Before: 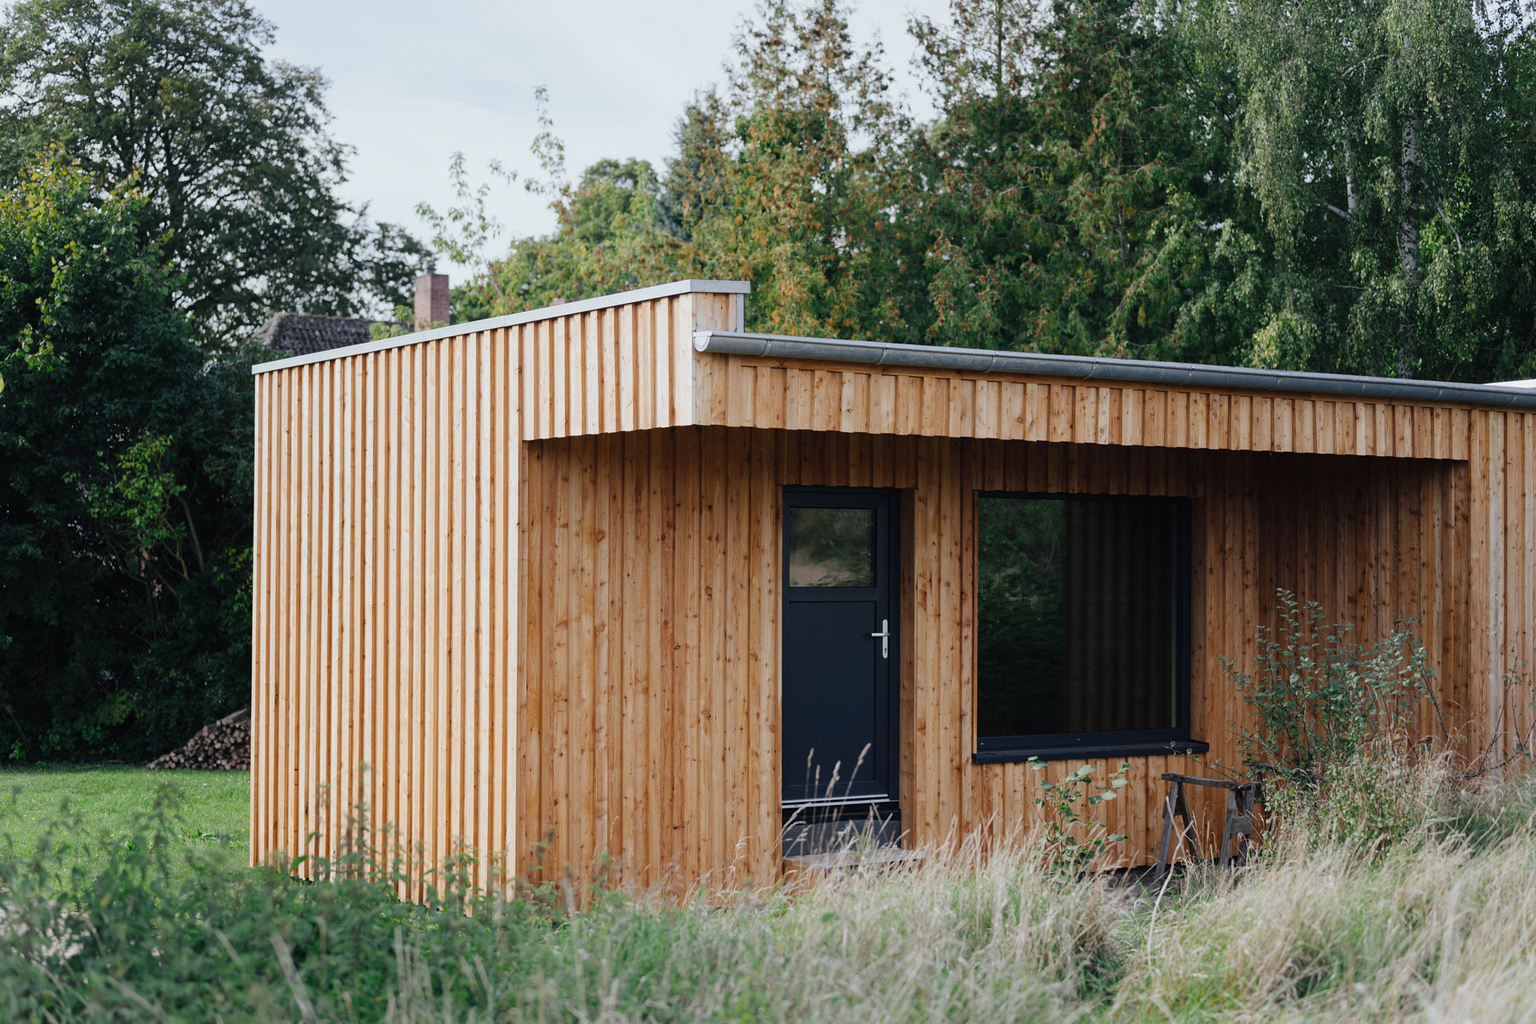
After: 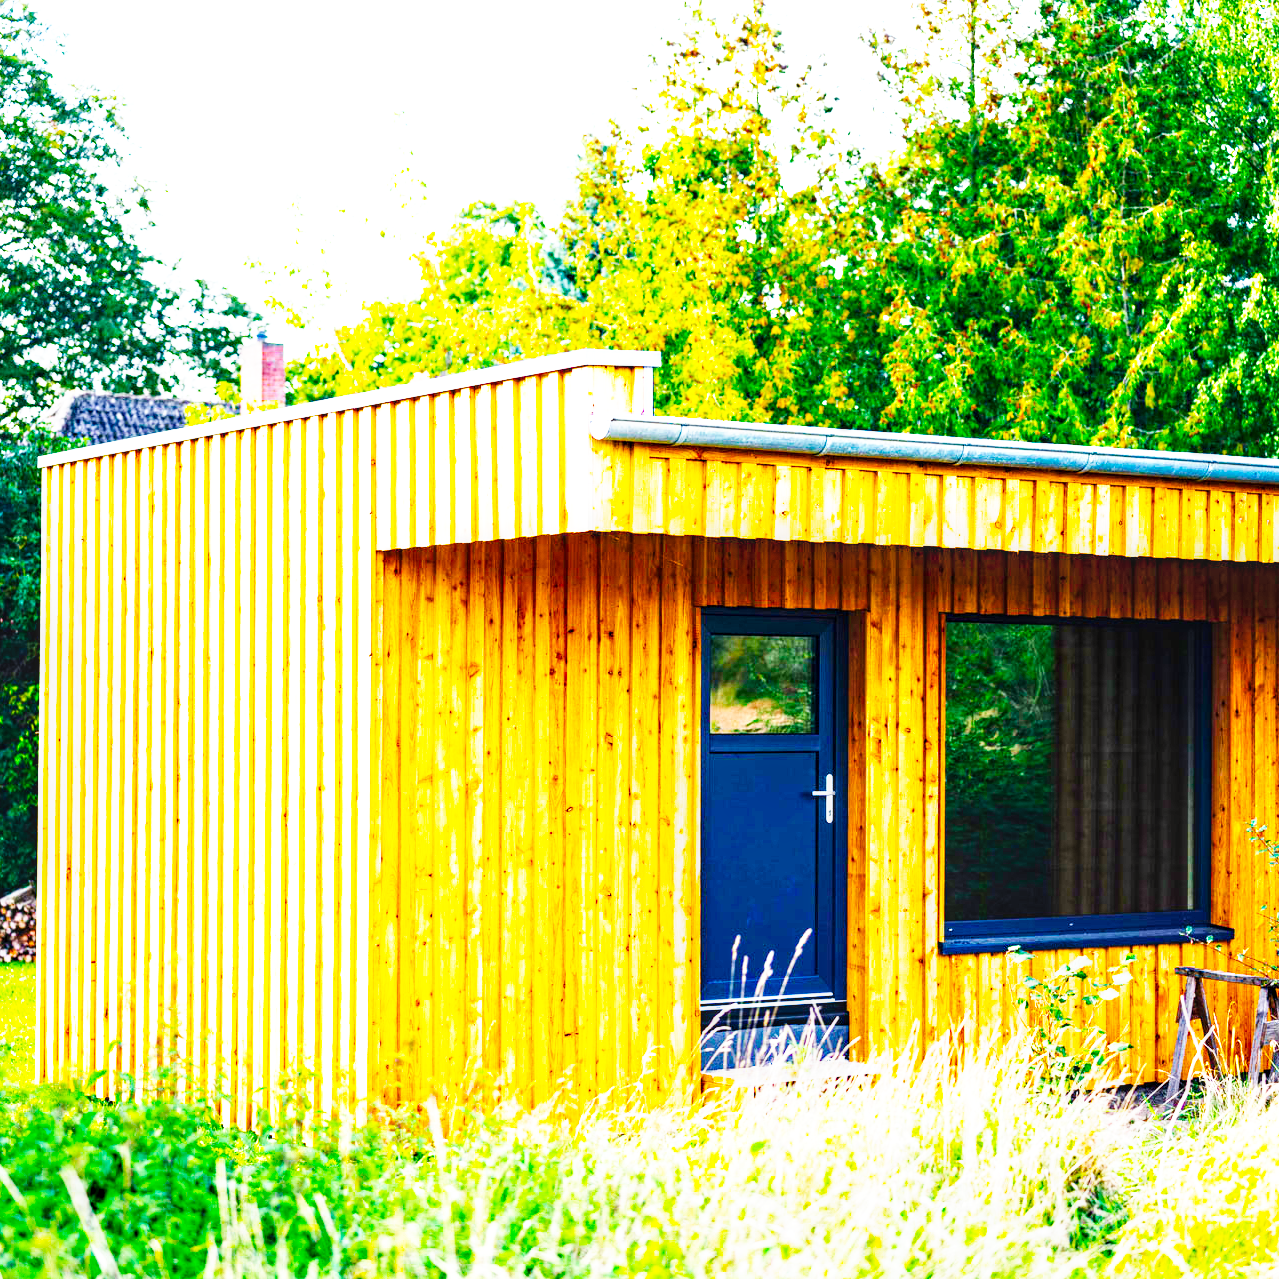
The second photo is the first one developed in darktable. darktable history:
crop and rotate: left 14.436%, right 18.898%
exposure: black level correction 0, exposure 0.9 EV, compensate highlight preservation false
haze removal: strength 0.29, distance 0.25, compatibility mode true, adaptive false
color balance rgb: linear chroma grading › global chroma 42%, perceptual saturation grading › global saturation 42%, perceptual brilliance grading › global brilliance 25%, global vibrance 33%
local contrast: detail 130%
base curve: curves: ch0 [(0, 0) (0.007, 0.004) (0.027, 0.03) (0.046, 0.07) (0.207, 0.54) (0.442, 0.872) (0.673, 0.972) (1, 1)], preserve colors none
